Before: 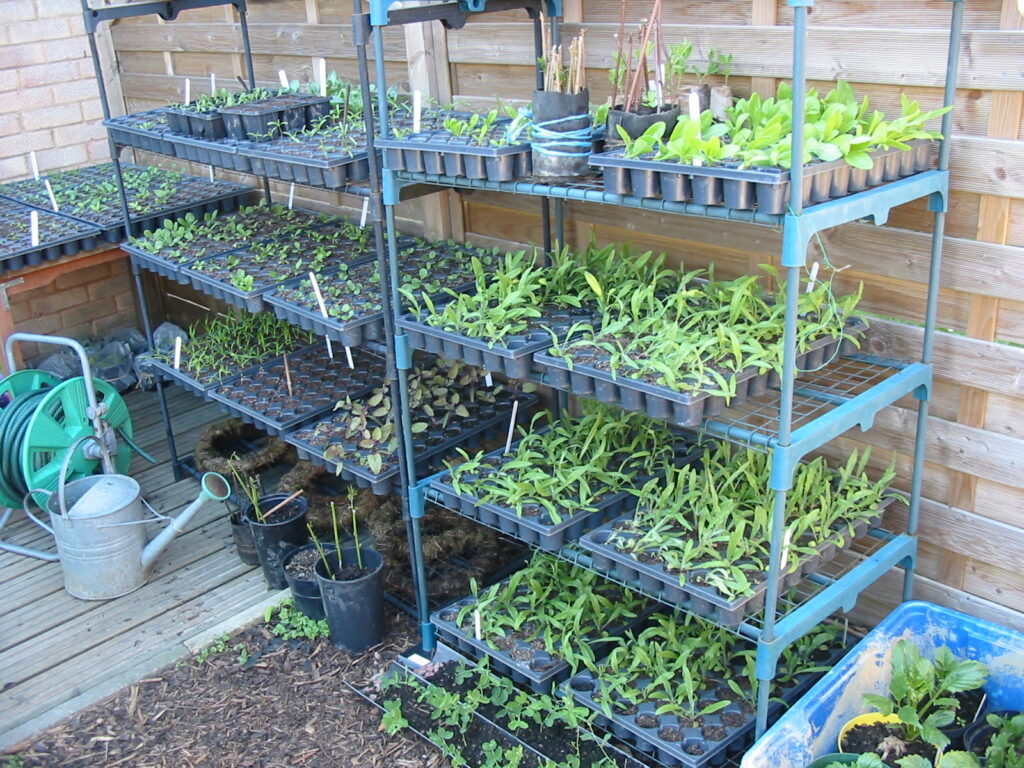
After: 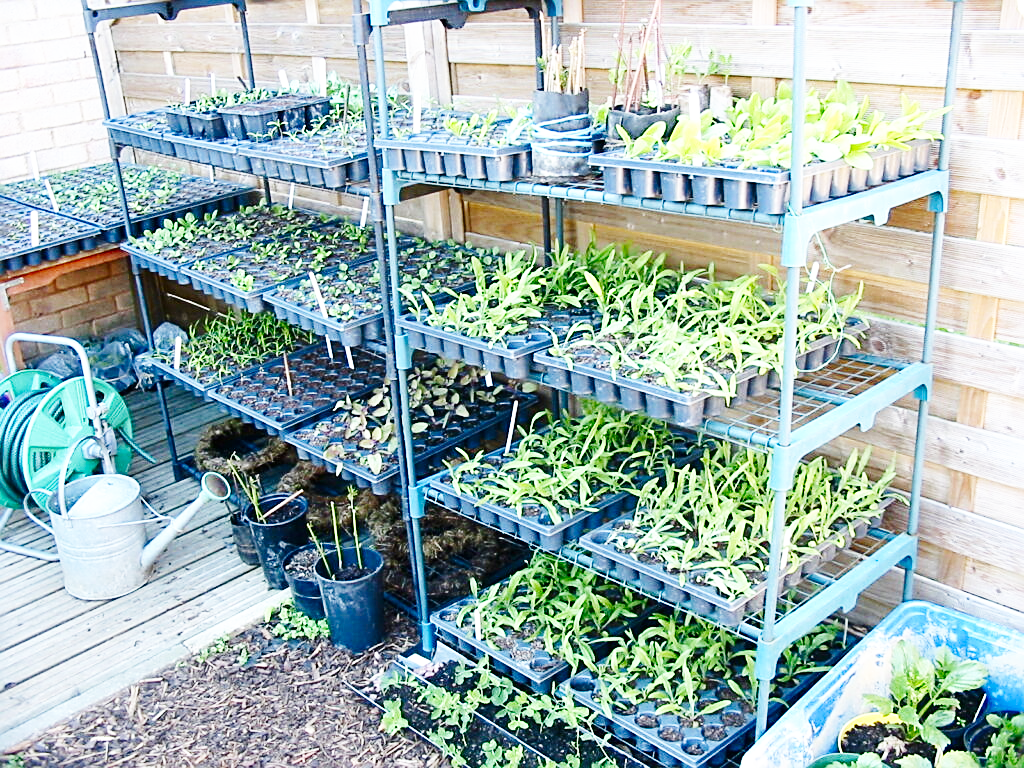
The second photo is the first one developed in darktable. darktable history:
sharpen: on, module defaults
base curve: curves: ch0 [(0, 0.003) (0.001, 0.002) (0.006, 0.004) (0.02, 0.022) (0.048, 0.086) (0.094, 0.234) (0.162, 0.431) (0.258, 0.629) (0.385, 0.8) (0.548, 0.918) (0.751, 0.988) (1, 1)], preserve colors none
contrast brightness saturation: contrast 0.07, brightness -0.14, saturation 0.11
